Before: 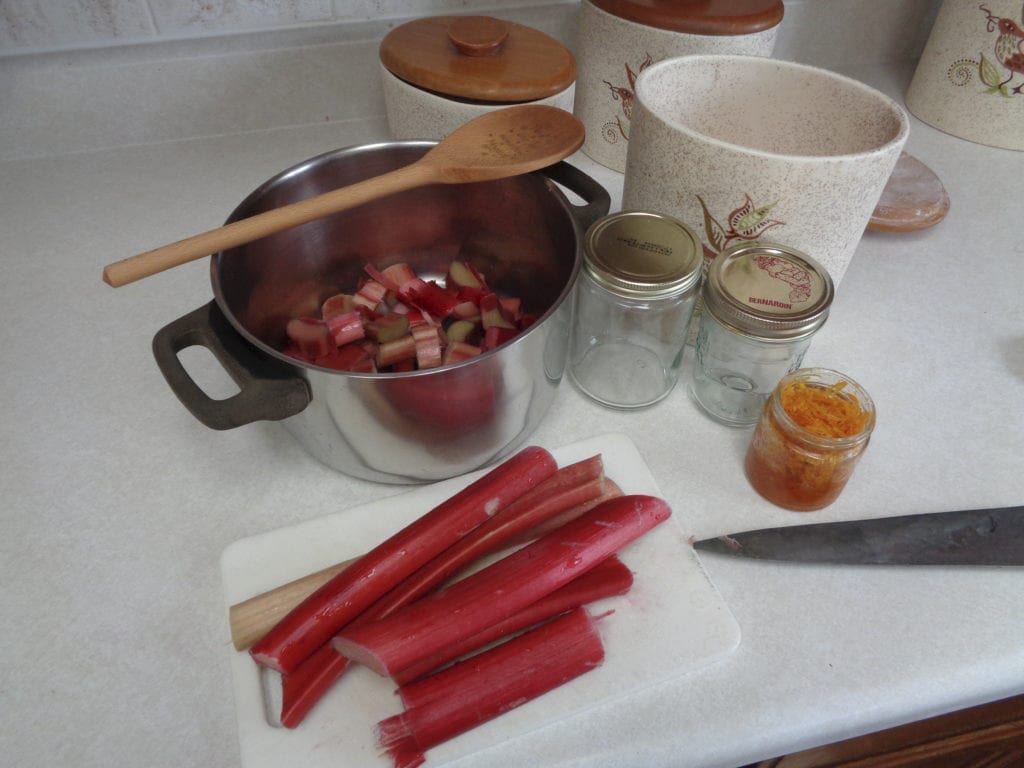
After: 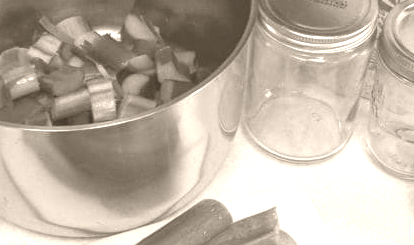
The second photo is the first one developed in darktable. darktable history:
sharpen: amount 0.2
colorize: hue 34.49°, saturation 35.33%, source mix 100%, version 1
local contrast: detail 130%
color correction: highlights a* 9.03, highlights b* 8.71, shadows a* 40, shadows b* 40, saturation 0.8
crop: left 31.751%, top 32.172%, right 27.8%, bottom 35.83%
